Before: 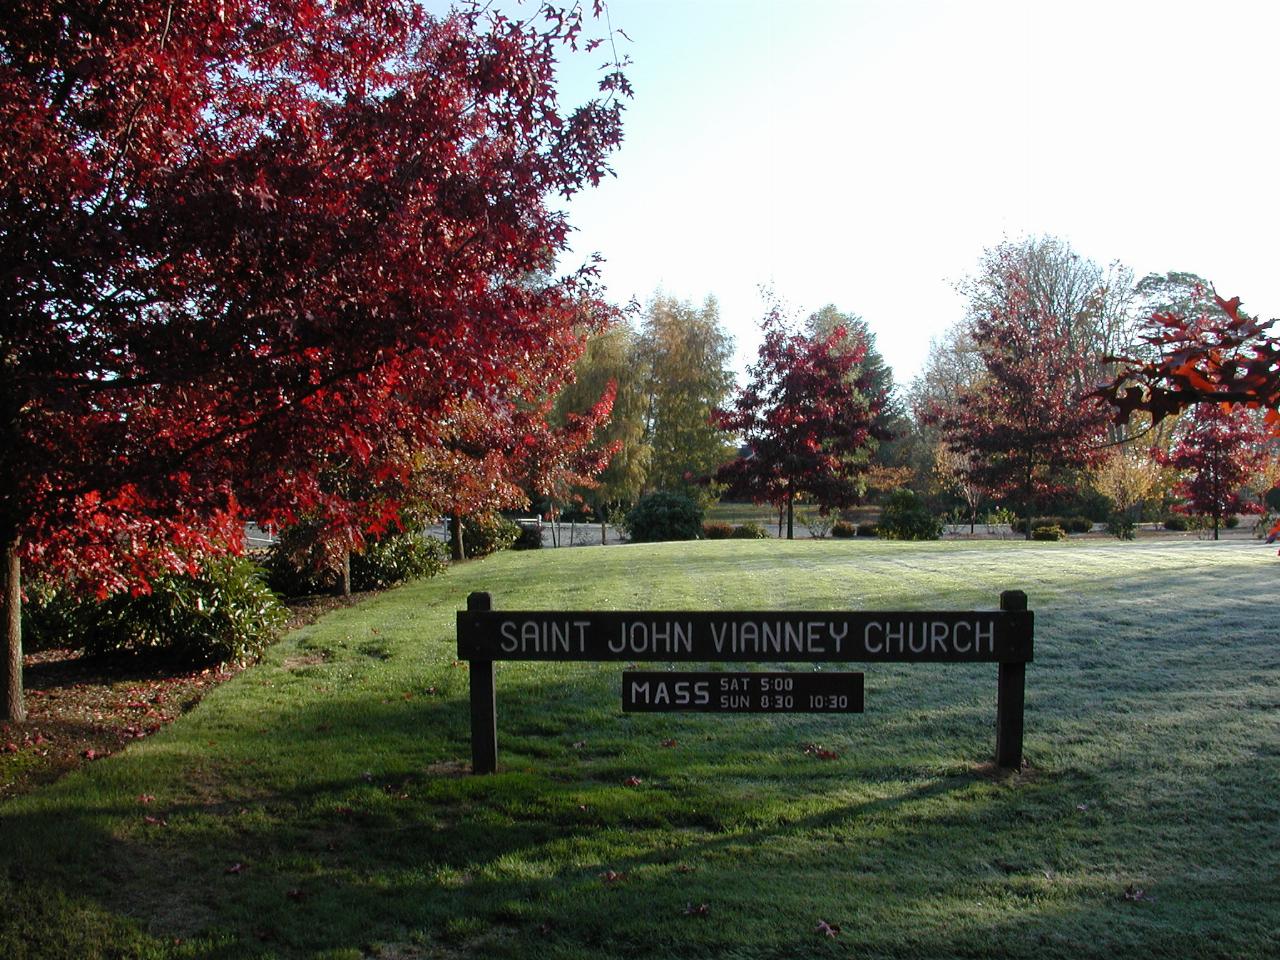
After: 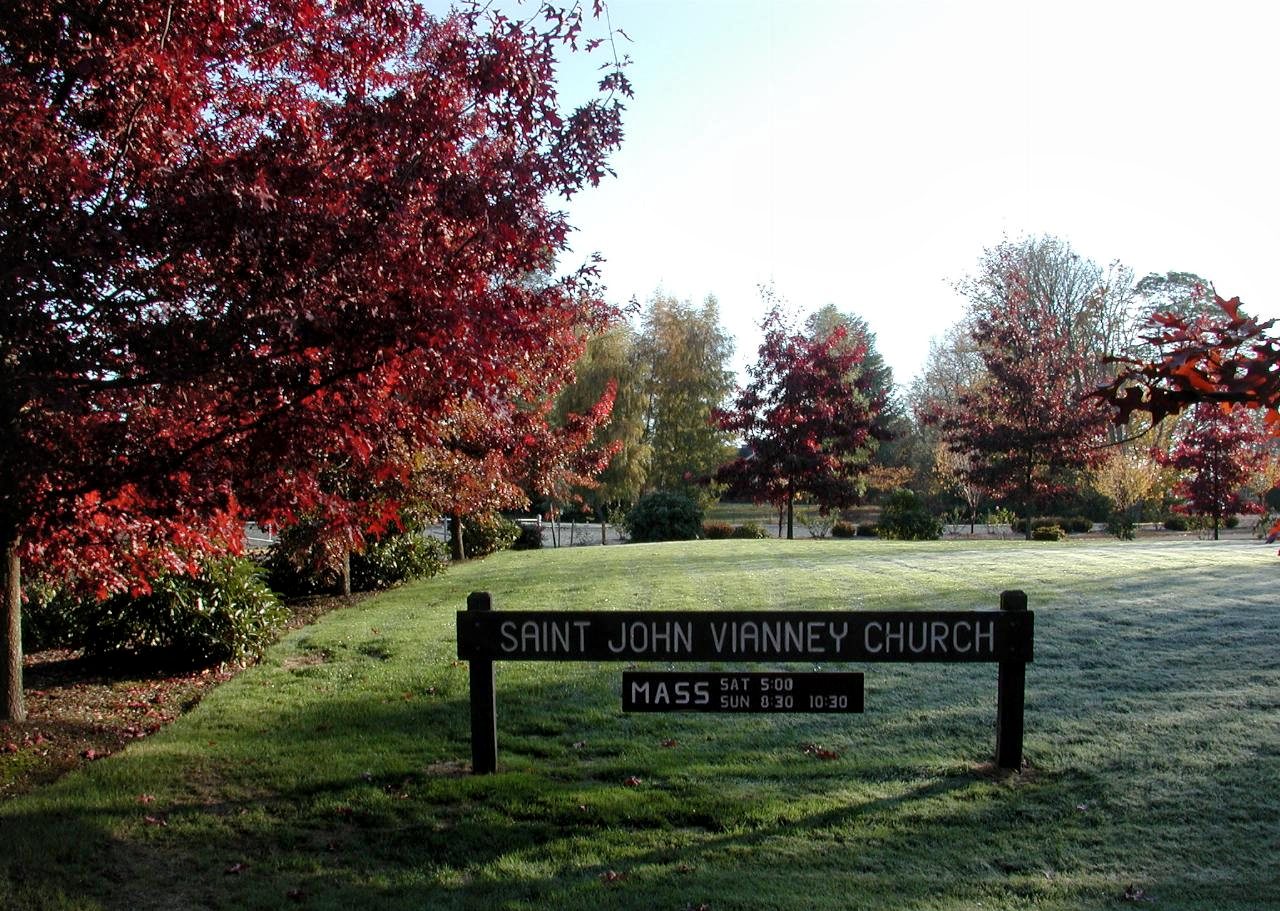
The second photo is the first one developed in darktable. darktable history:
local contrast: mode bilateral grid, contrast 20, coarseness 51, detail 140%, midtone range 0.2
crop and rotate: top 0.004%, bottom 5.093%
exposure: compensate highlight preservation false
